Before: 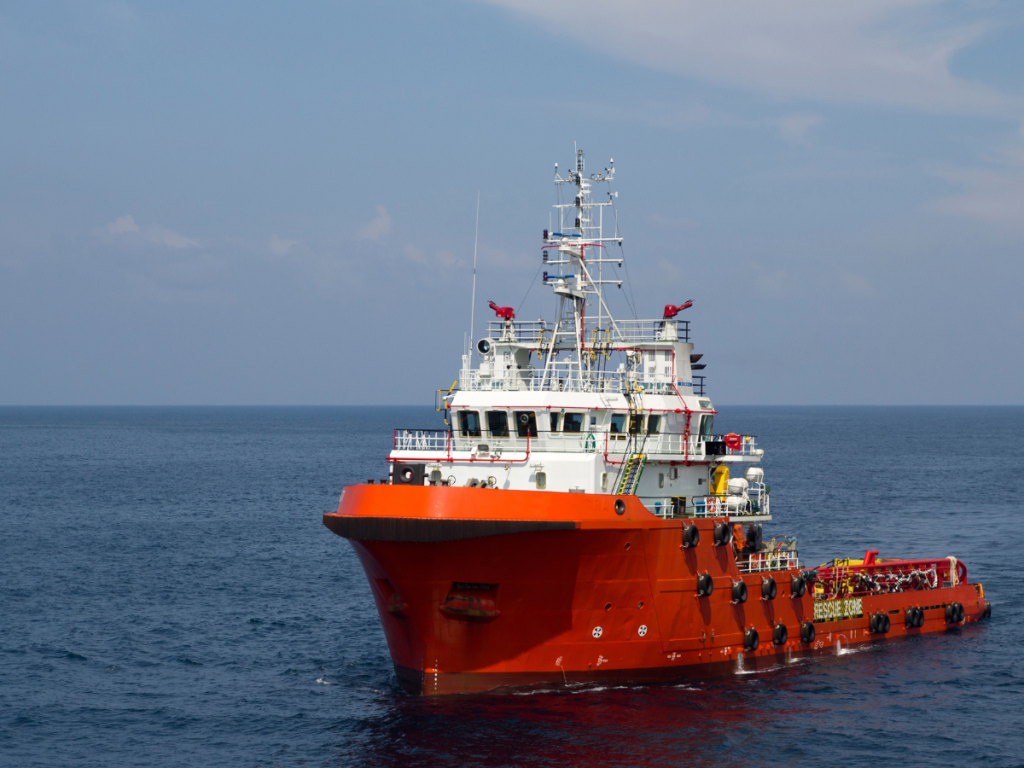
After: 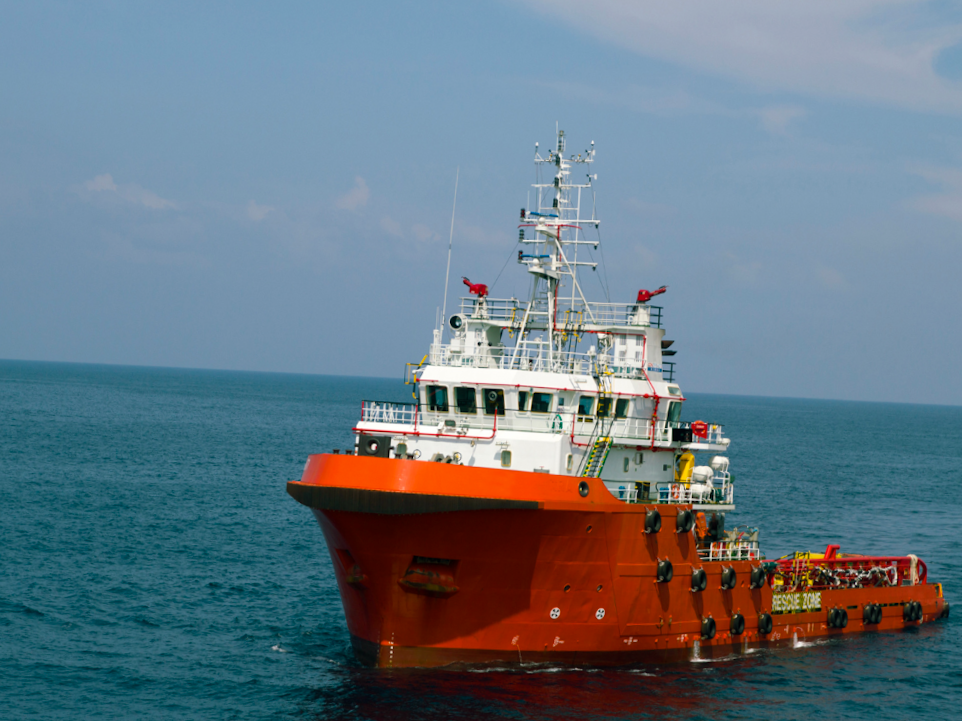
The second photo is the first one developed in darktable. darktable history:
color balance rgb: shadows lift › chroma 11.66%, shadows lift › hue 131.26°, perceptual saturation grading › global saturation 15.043%
crop and rotate: angle -2.81°
